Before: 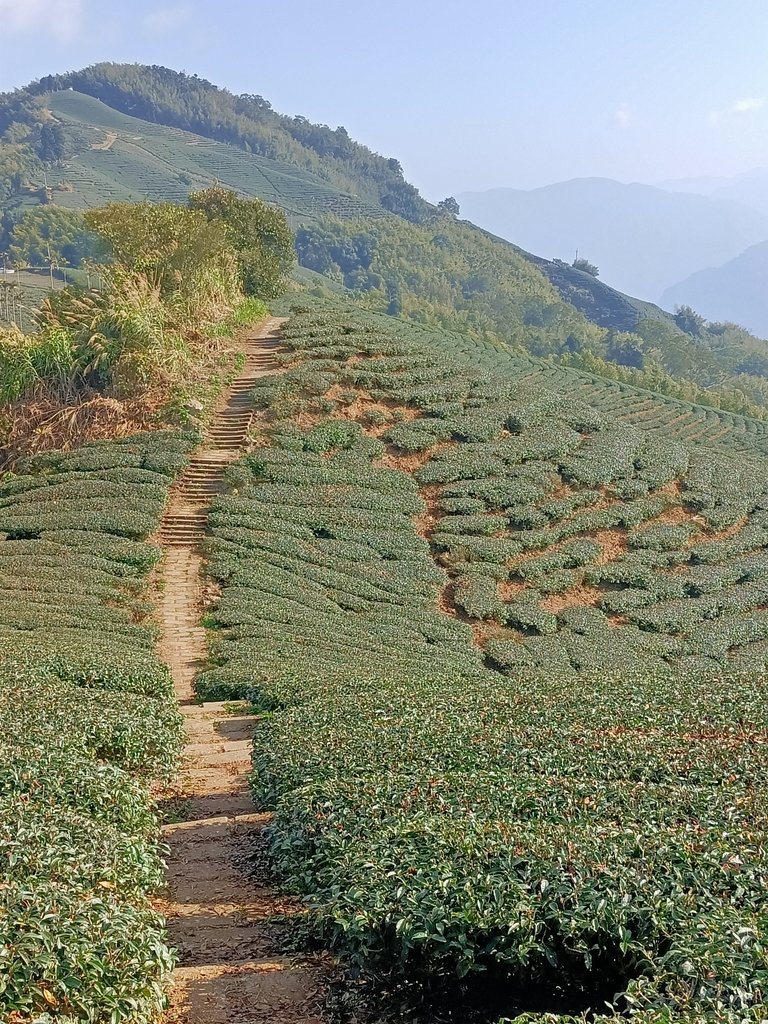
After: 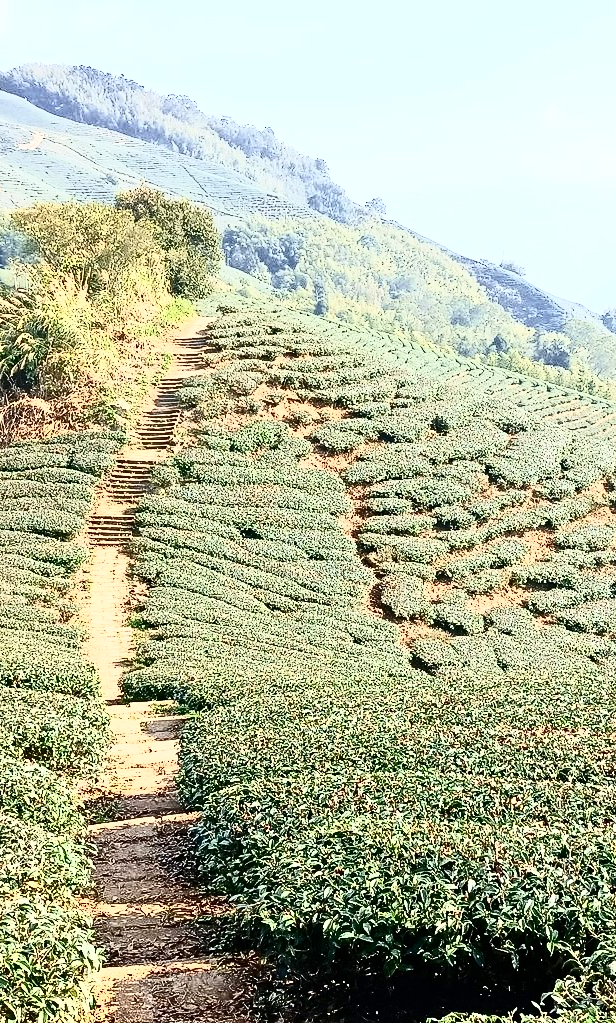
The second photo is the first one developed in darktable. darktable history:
crop and rotate: left 9.529%, right 10.235%
exposure: exposure 0.51 EV, compensate highlight preservation false
contrast brightness saturation: contrast 0.939, brightness 0.195
